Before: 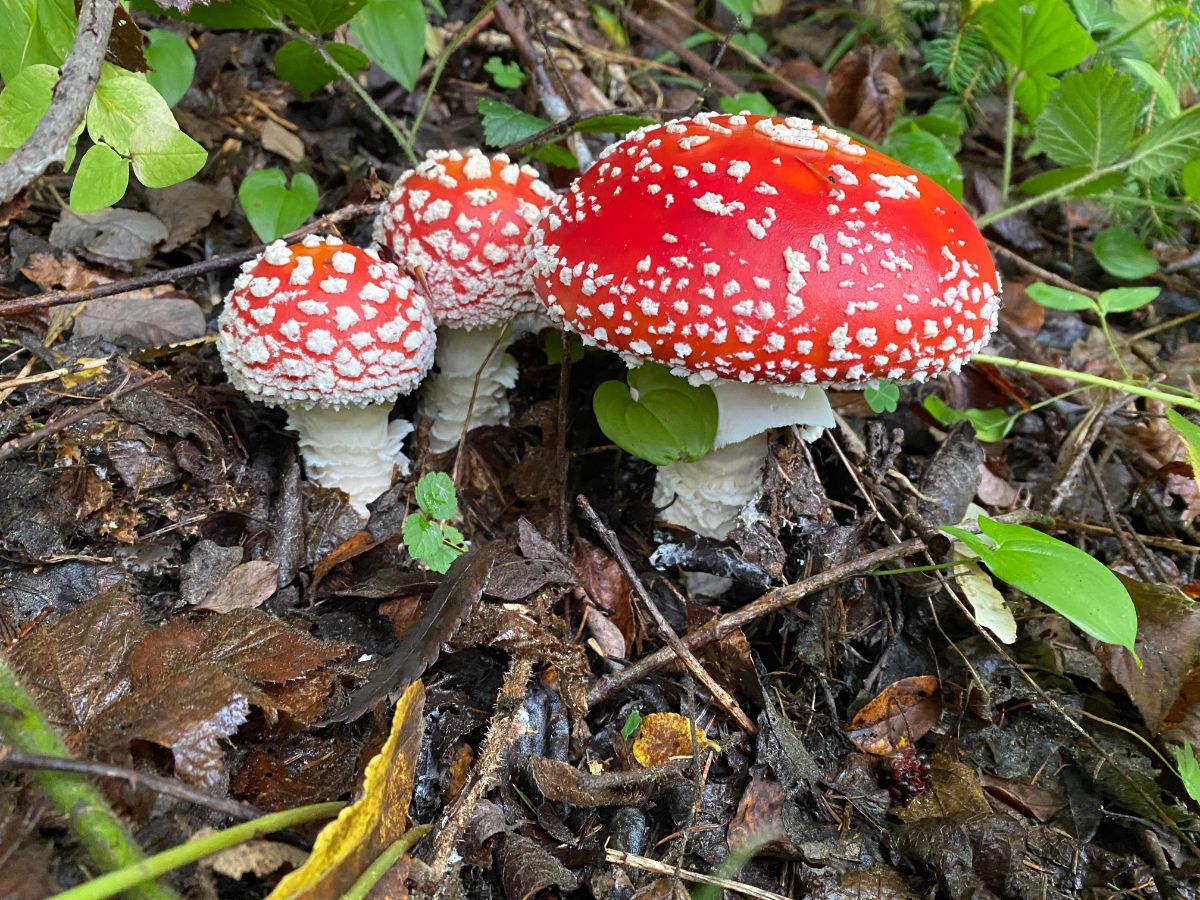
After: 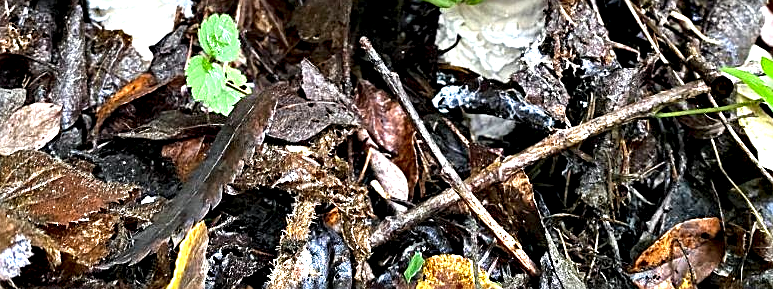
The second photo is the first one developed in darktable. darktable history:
crop: left 18.134%, top 50.951%, right 17.437%, bottom 16.914%
sharpen: on, module defaults
contrast equalizer: y [[0.6 ×6], [0.55 ×6], [0 ×6], [0 ×6], [0 ×6]]
exposure: black level correction 0, exposure 0.695 EV, compensate highlight preservation false
